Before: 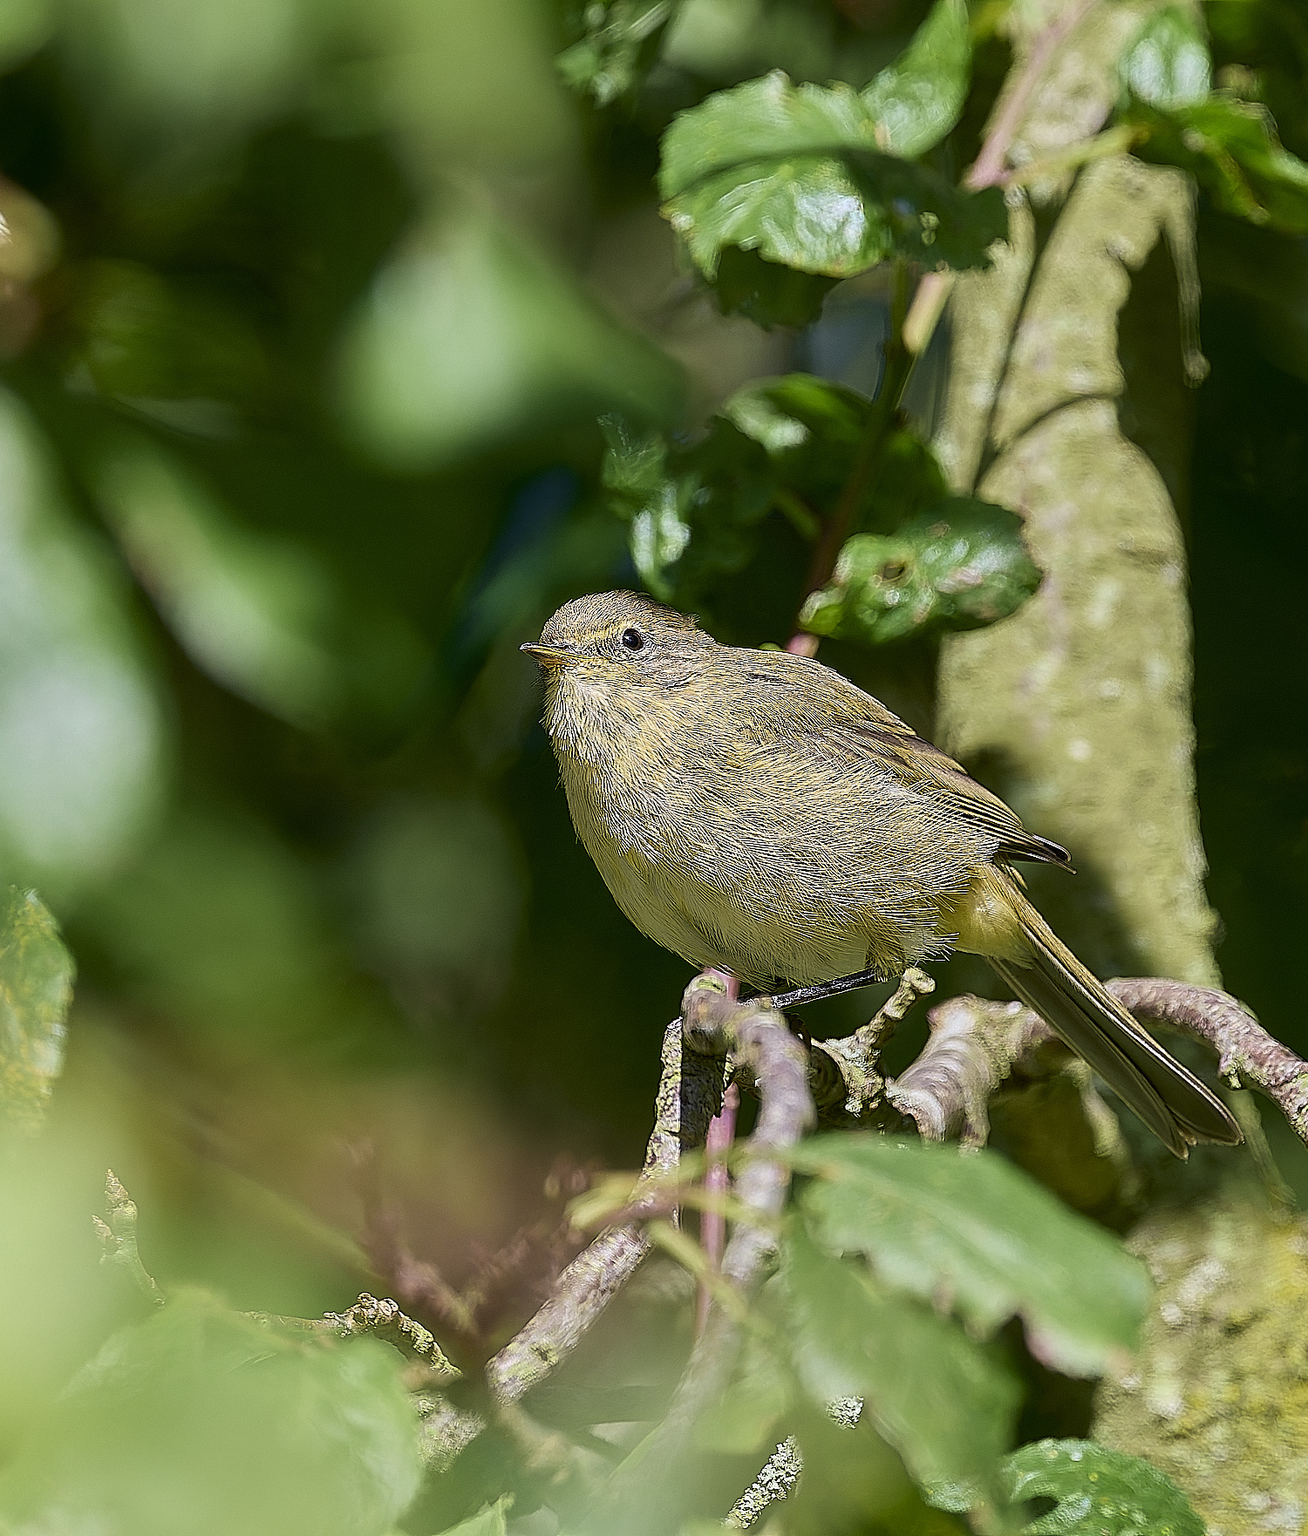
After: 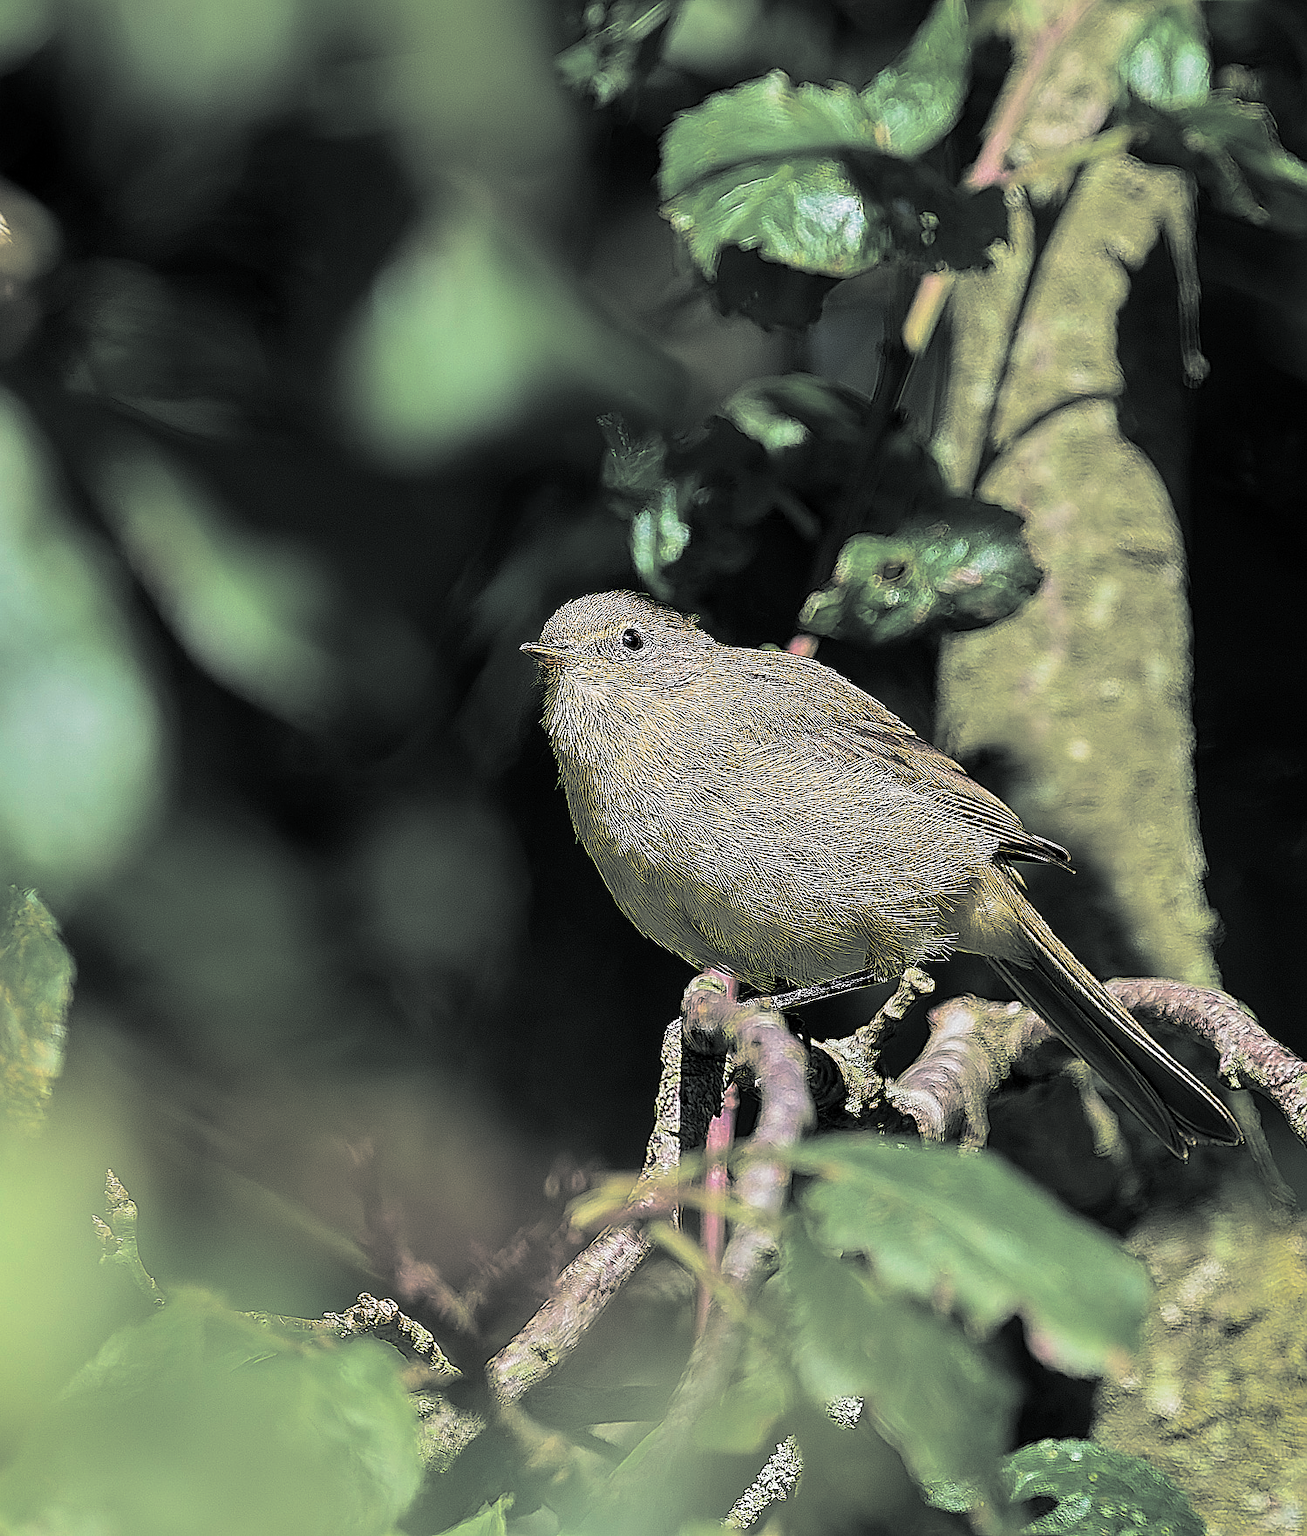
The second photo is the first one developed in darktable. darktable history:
velvia: on, module defaults
split-toning: shadows › hue 190.8°, shadows › saturation 0.05, highlights › hue 54°, highlights › saturation 0.05, compress 0%
sharpen: on, module defaults
exposure: black level correction 0.004, exposure 0.014 EV, compensate highlight preservation false
